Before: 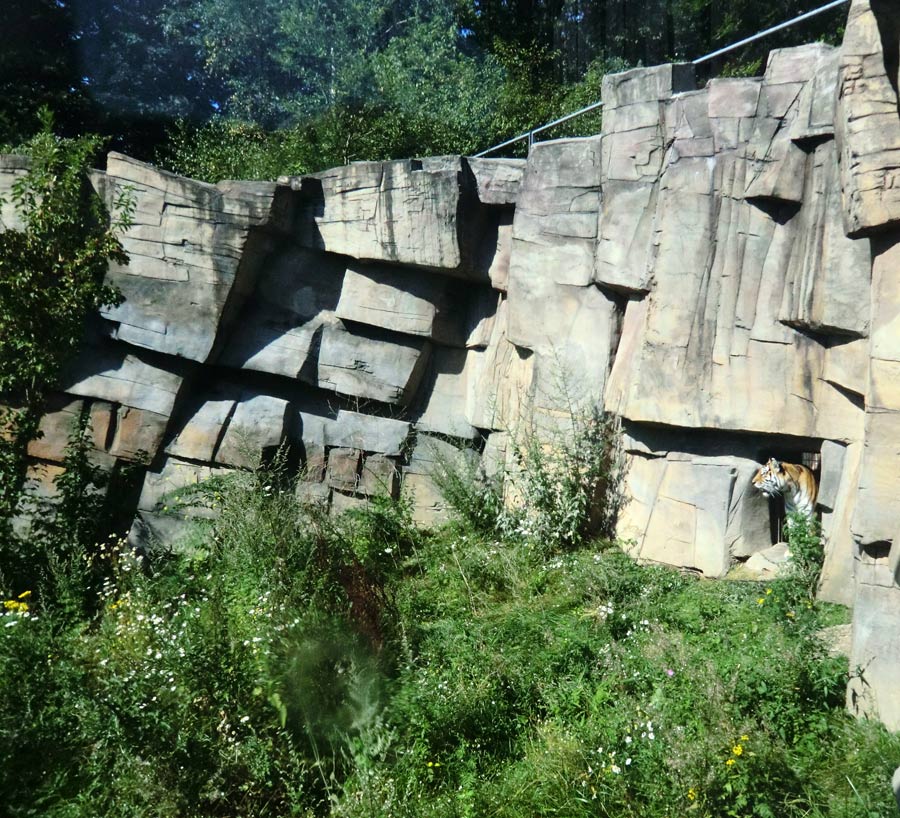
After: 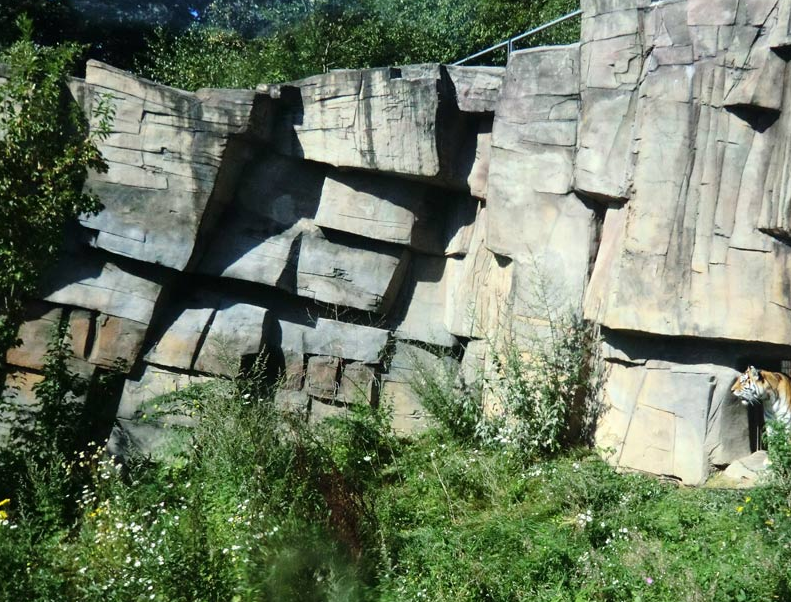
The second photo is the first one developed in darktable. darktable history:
white balance: emerald 1
crop and rotate: left 2.425%, top 11.305%, right 9.6%, bottom 15.08%
exposure: compensate highlight preservation false
